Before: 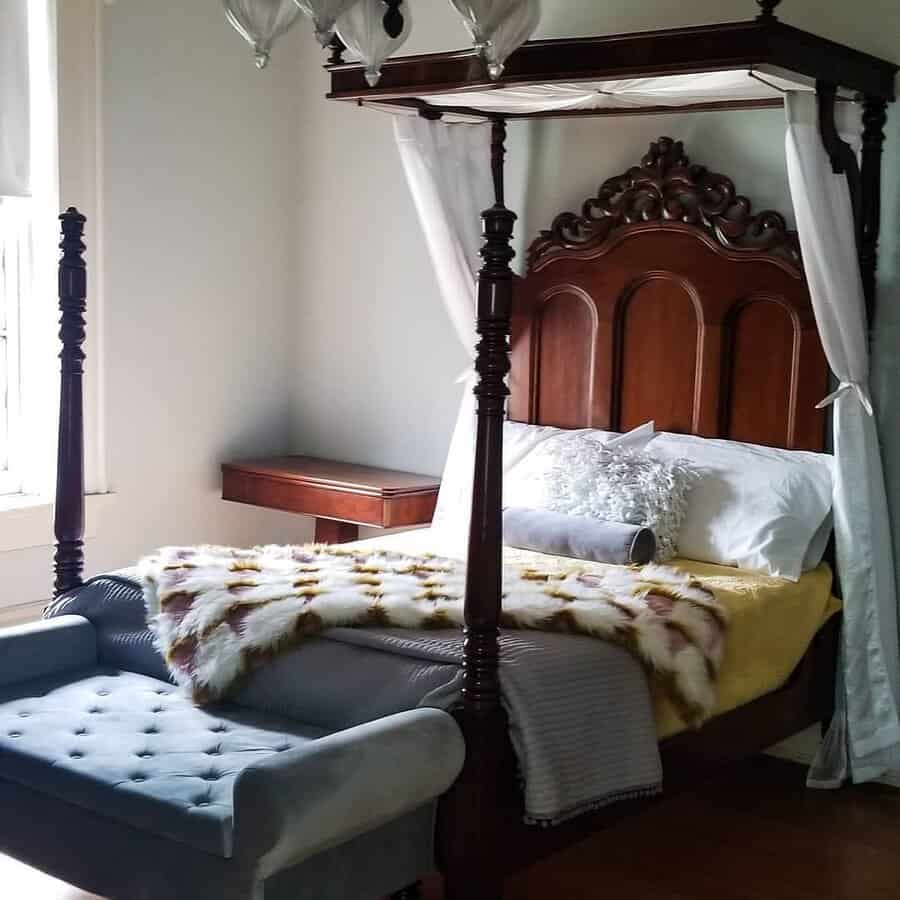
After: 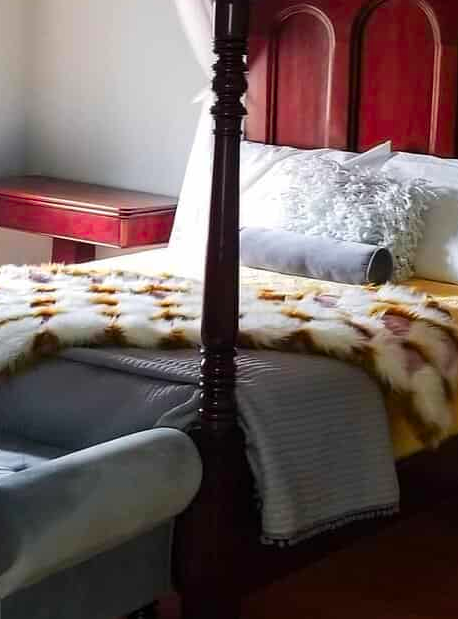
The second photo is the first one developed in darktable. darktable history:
crop and rotate: left 29.237%, top 31.152%, right 19.807%
color zones: curves: ch1 [(0.24, 0.629) (0.75, 0.5)]; ch2 [(0.255, 0.454) (0.745, 0.491)], mix 102.12%
